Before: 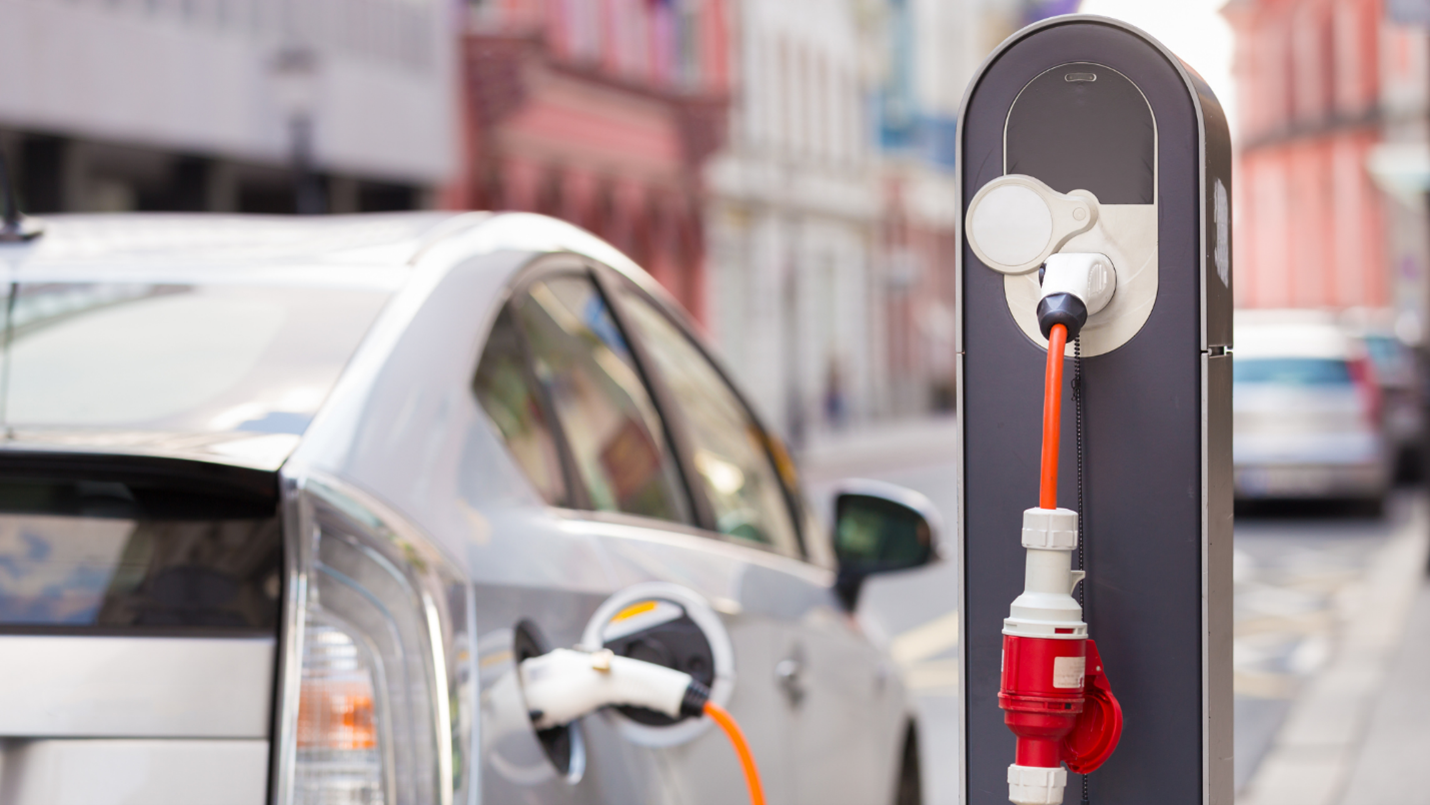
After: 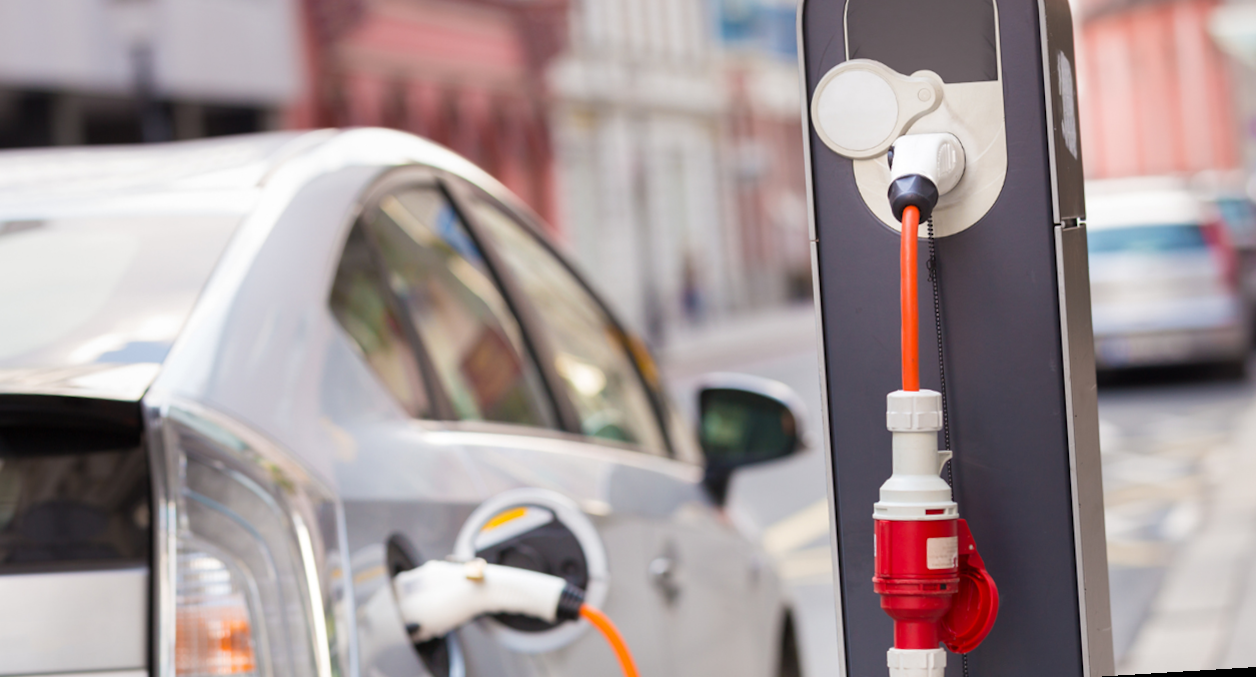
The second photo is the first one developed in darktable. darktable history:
rotate and perspective: rotation -3.52°, crop left 0.036, crop right 0.964, crop top 0.081, crop bottom 0.919
crop and rotate: left 8.262%, top 9.226%
